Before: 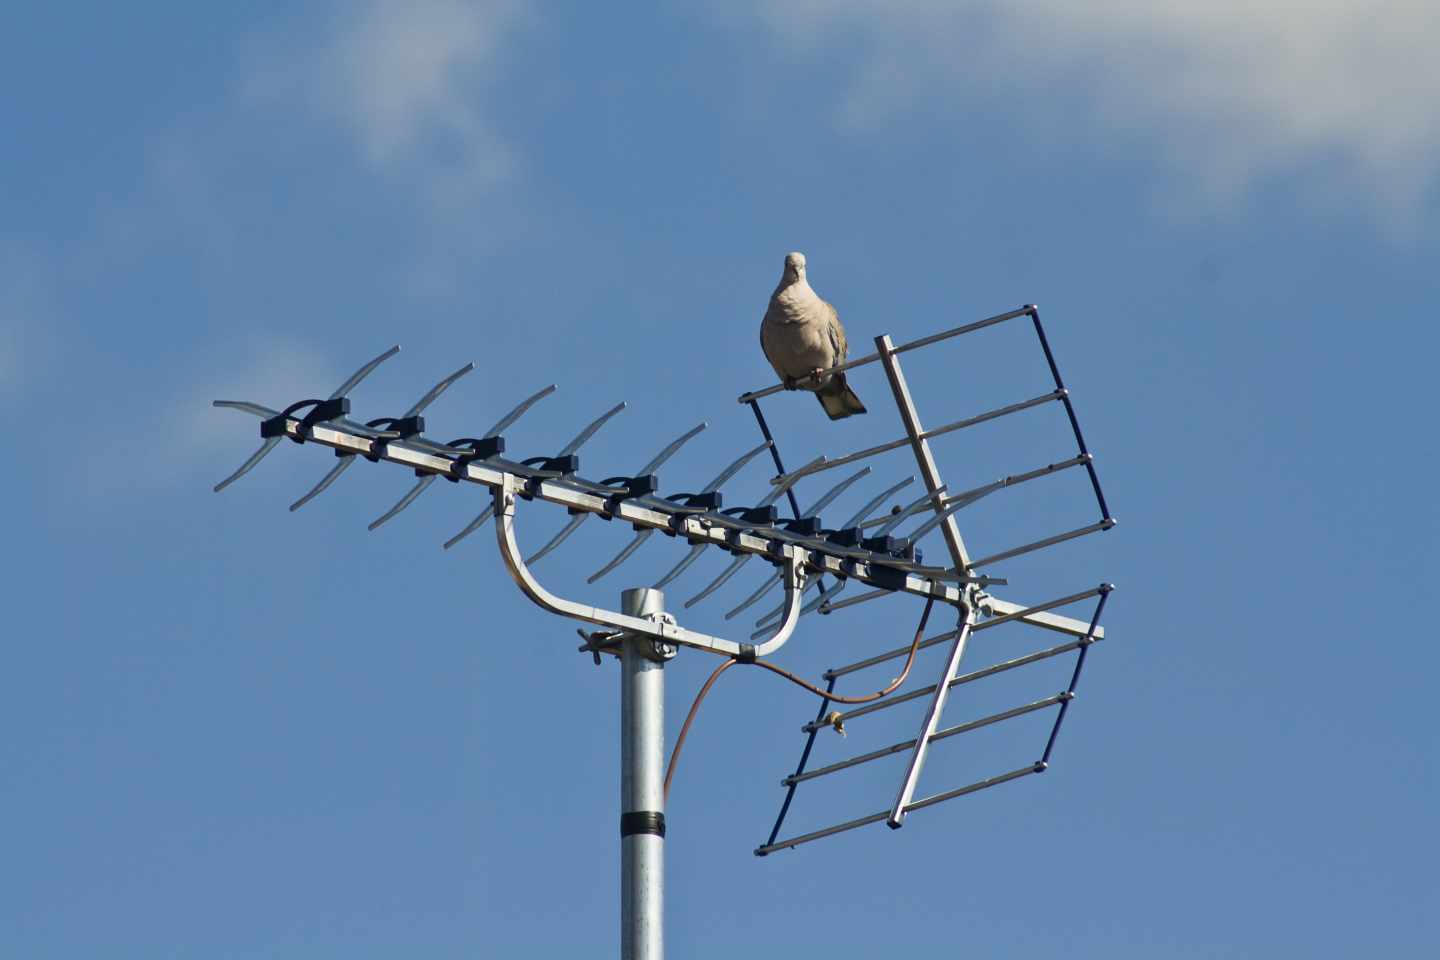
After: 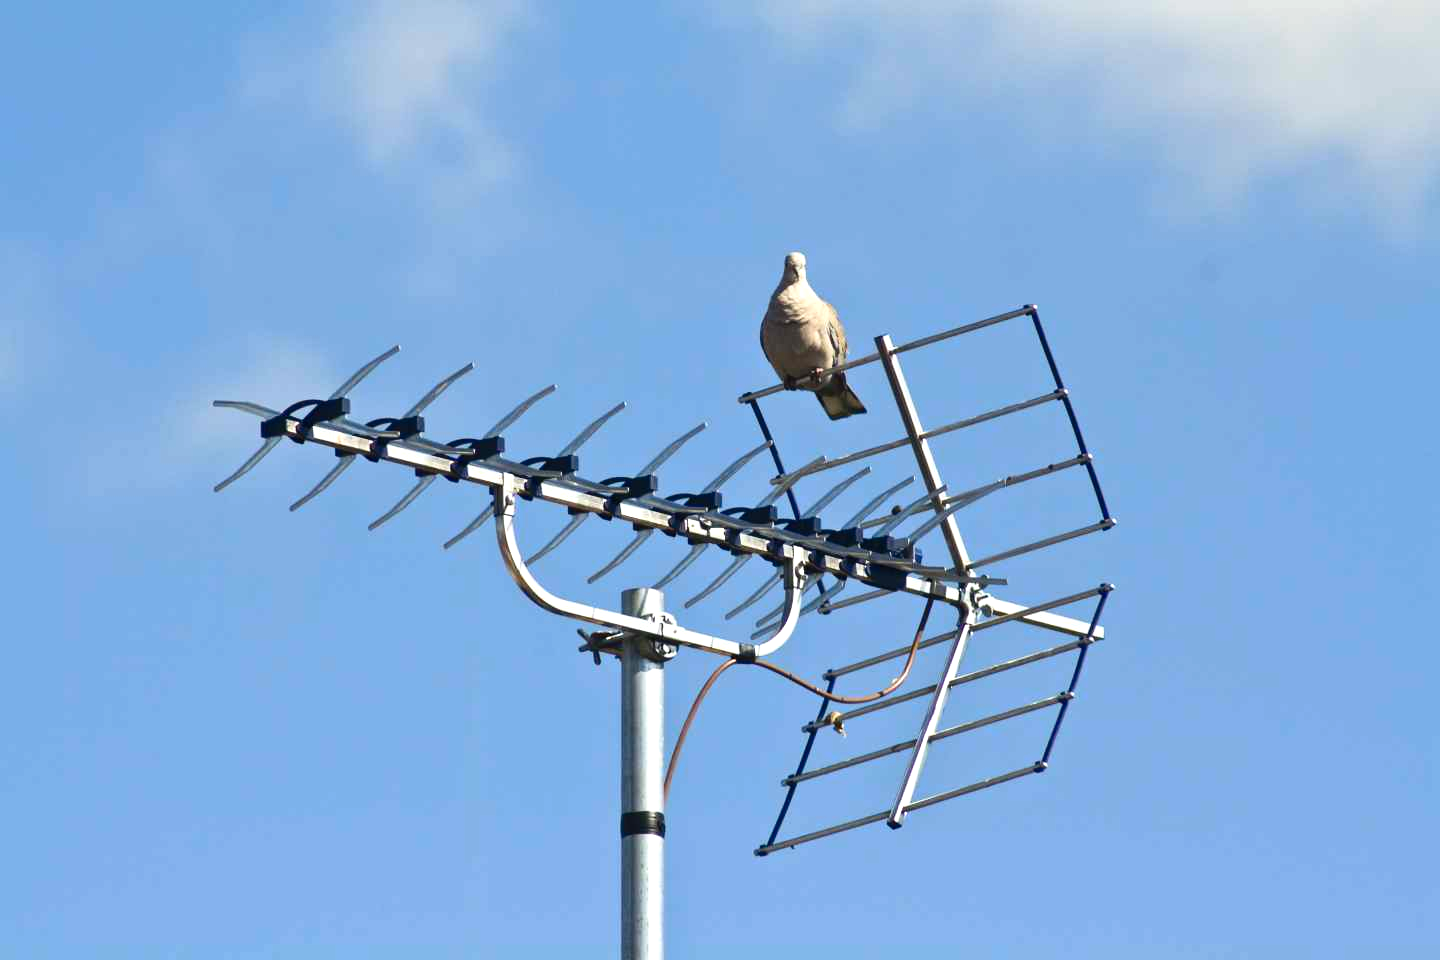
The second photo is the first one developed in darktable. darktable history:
tone equalizer: -8 EV -0.715 EV, -7 EV -0.719 EV, -6 EV -0.634 EV, -5 EV -0.368 EV, -3 EV 0.391 EV, -2 EV 0.6 EV, -1 EV 0.693 EV, +0 EV 0.761 EV, edges refinement/feathering 500, mask exposure compensation -1.57 EV, preserve details no
levels: levels [0, 0.445, 1]
